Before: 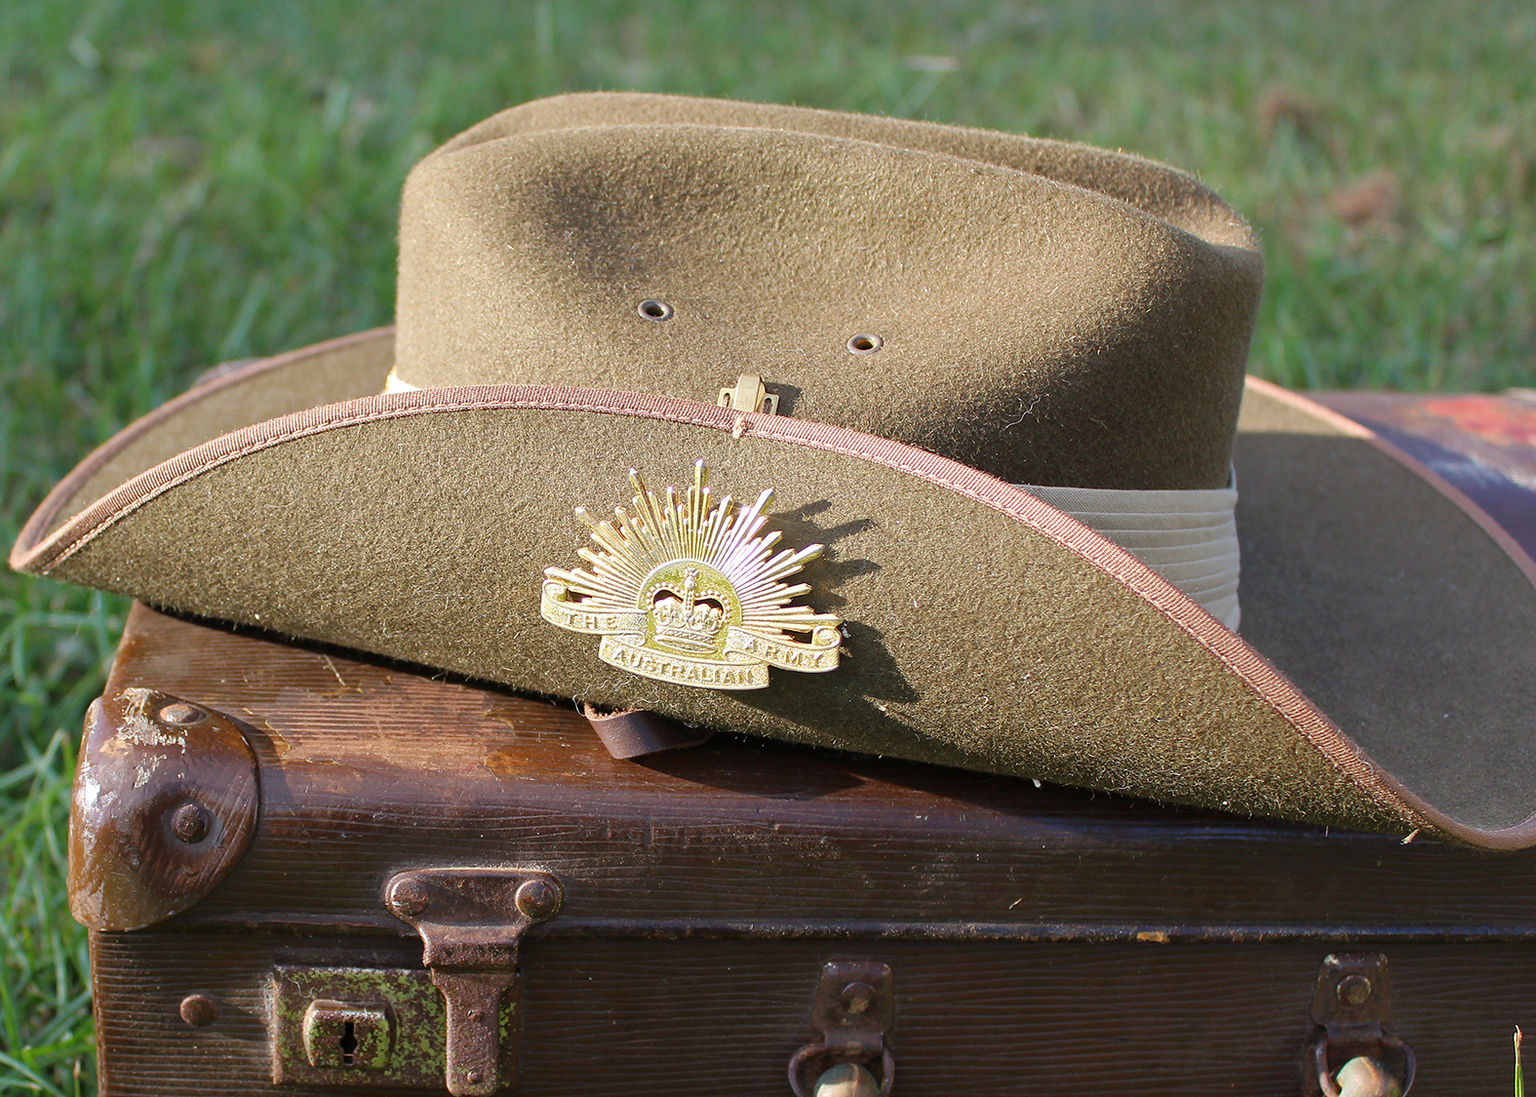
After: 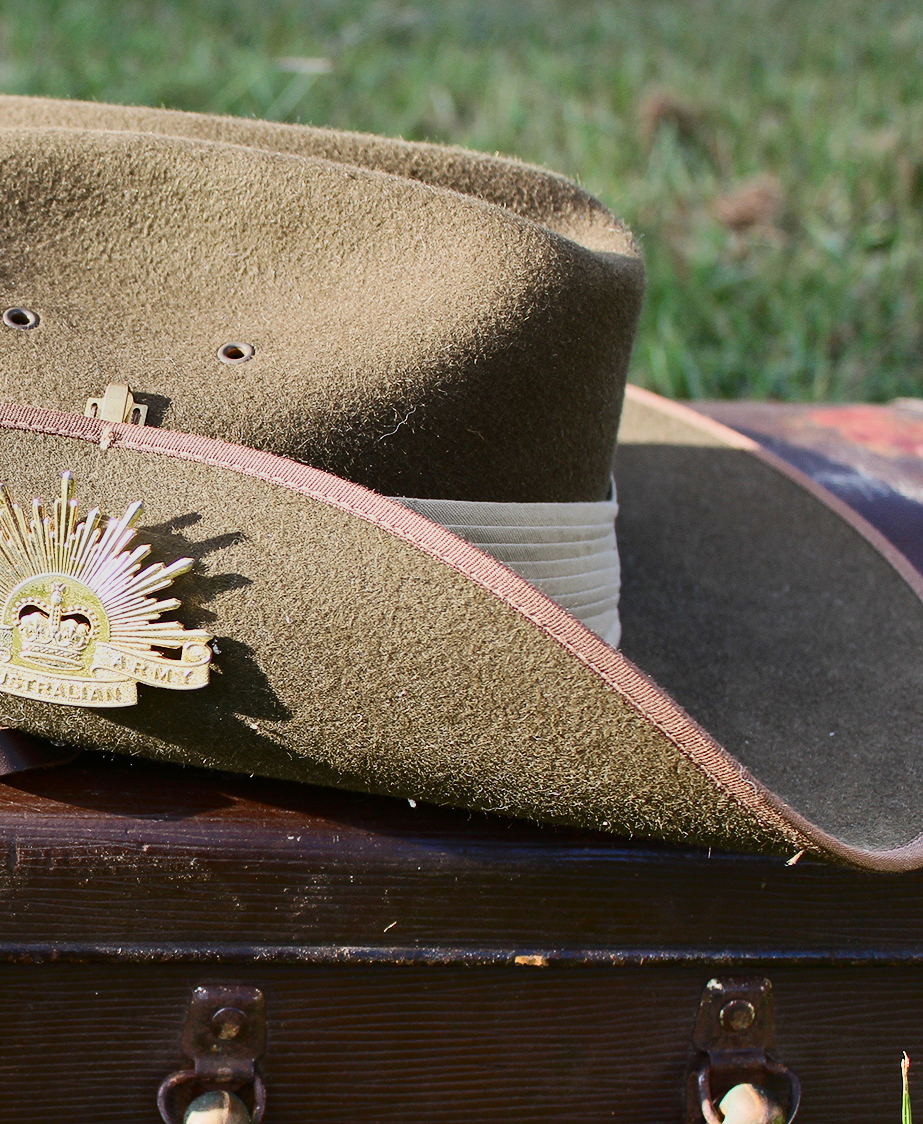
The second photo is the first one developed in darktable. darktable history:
contrast brightness saturation: contrast 0.297
shadows and highlights: radius 108.73, shadows 45.63, highlights -67.24, low approximation 0.01, soften with gaussian
filmic rgb: black relative exposure -16 EV, white relative exposure 4.96 EV, hardness 6.21, color science v5 (2021), contrast in shadows safe, contrast in highlights safe
crop: left 41.345%
